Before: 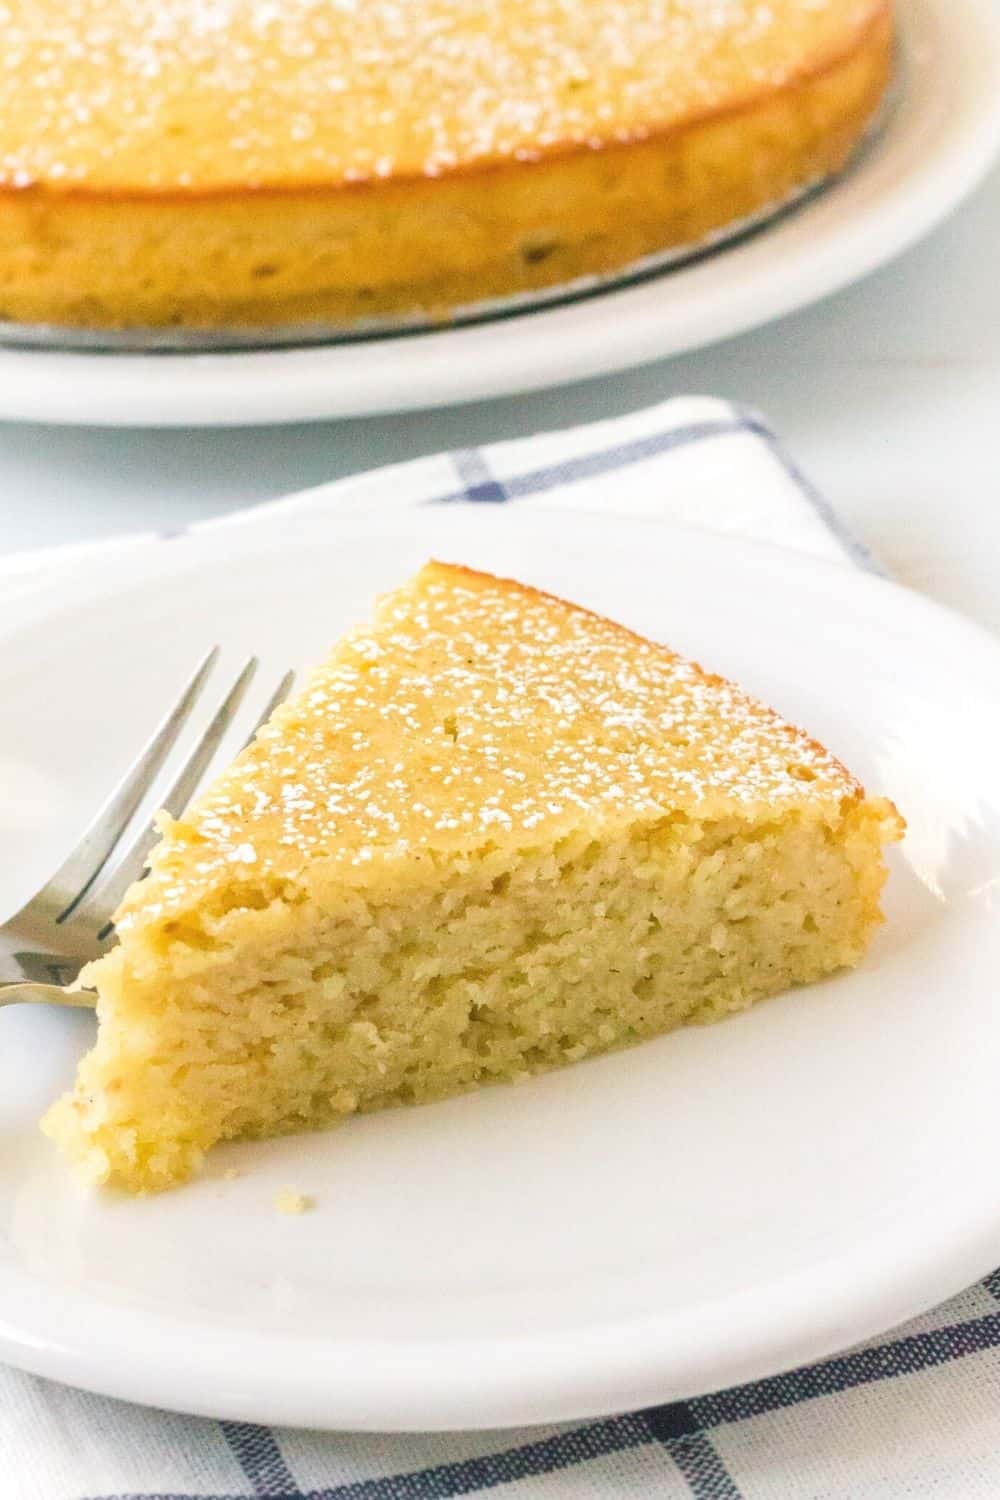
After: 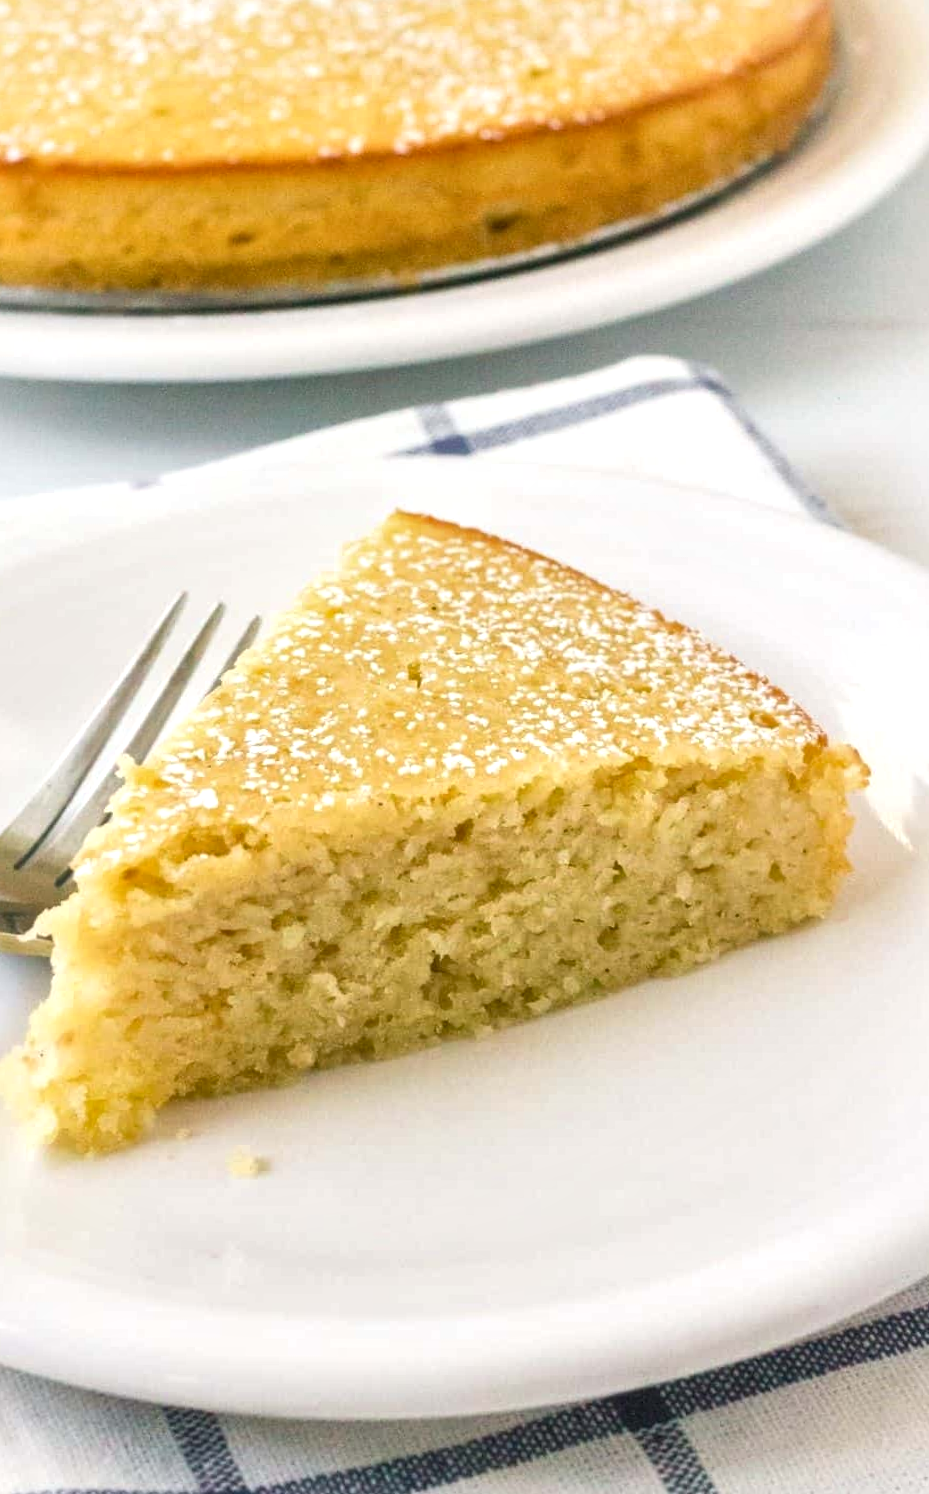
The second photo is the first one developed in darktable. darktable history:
rotate and perspective: rotation 0.215°, lens shift (vertical) -0.139, crop left 0.069, crop right 0.939, crop top 0.002, crop bottom 0.996
local contrast: mode bilateral grid, contrast 25, coarseness 60, detail 151%, midtone range 0.2
